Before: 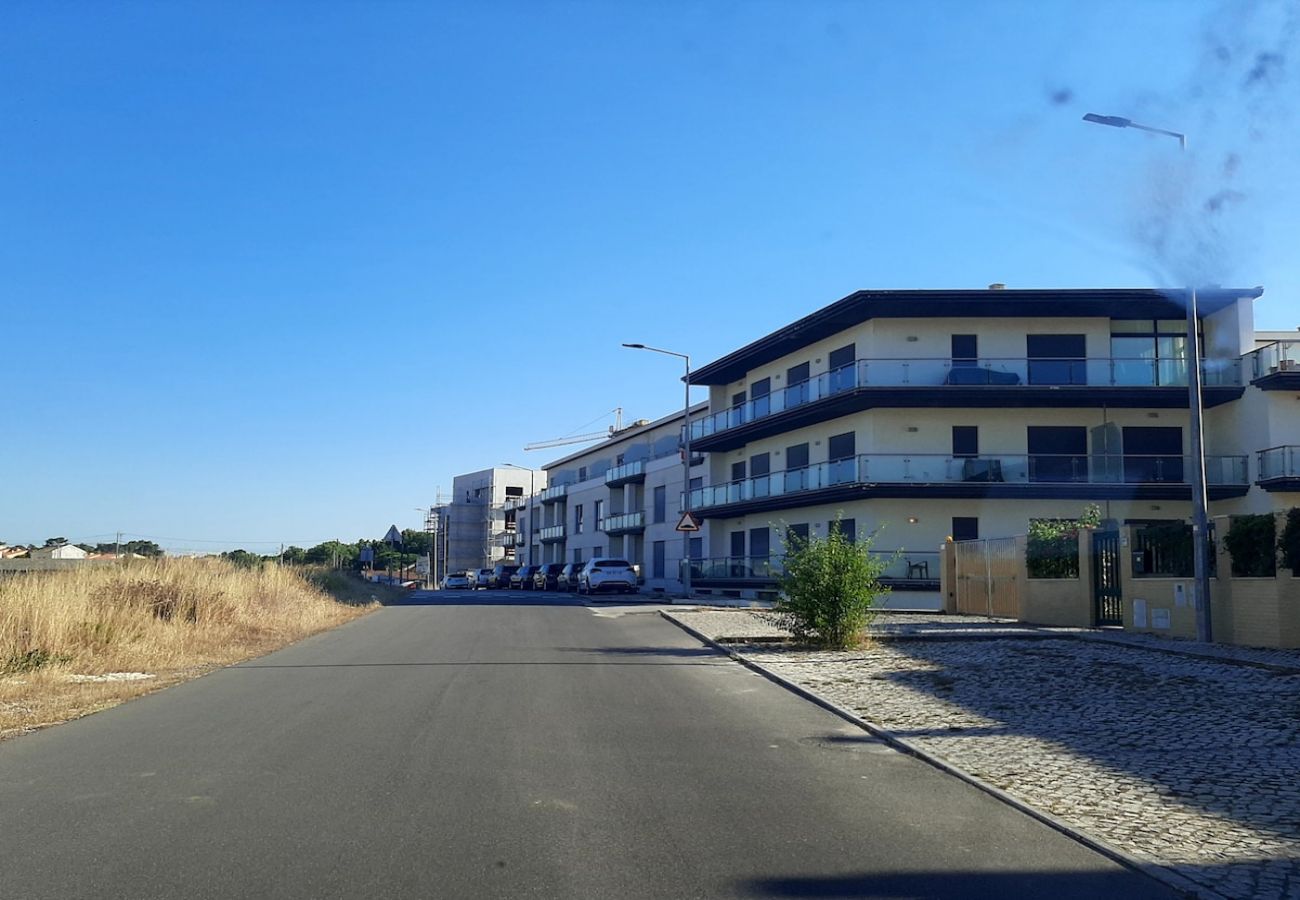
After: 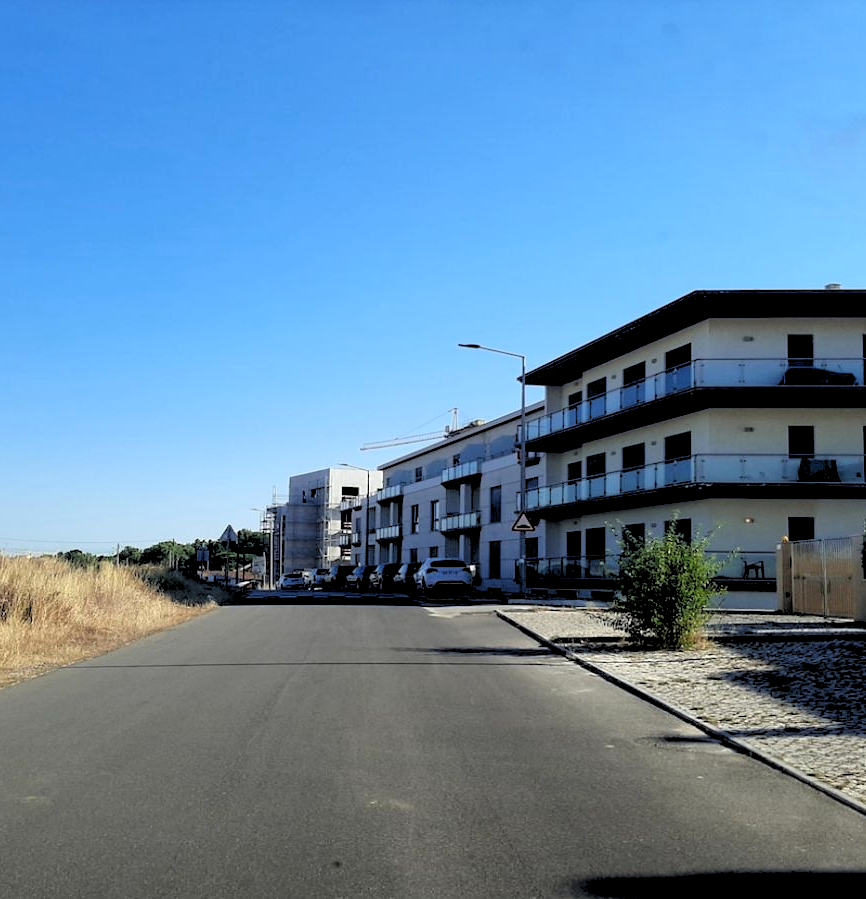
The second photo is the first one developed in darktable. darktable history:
rgb levels: levels [[0.029, 0.461, 0.922], [0, 0.5, 1], [0, 0.5, 1]]
crop and rotate: left 12.673%, right 20.66%
